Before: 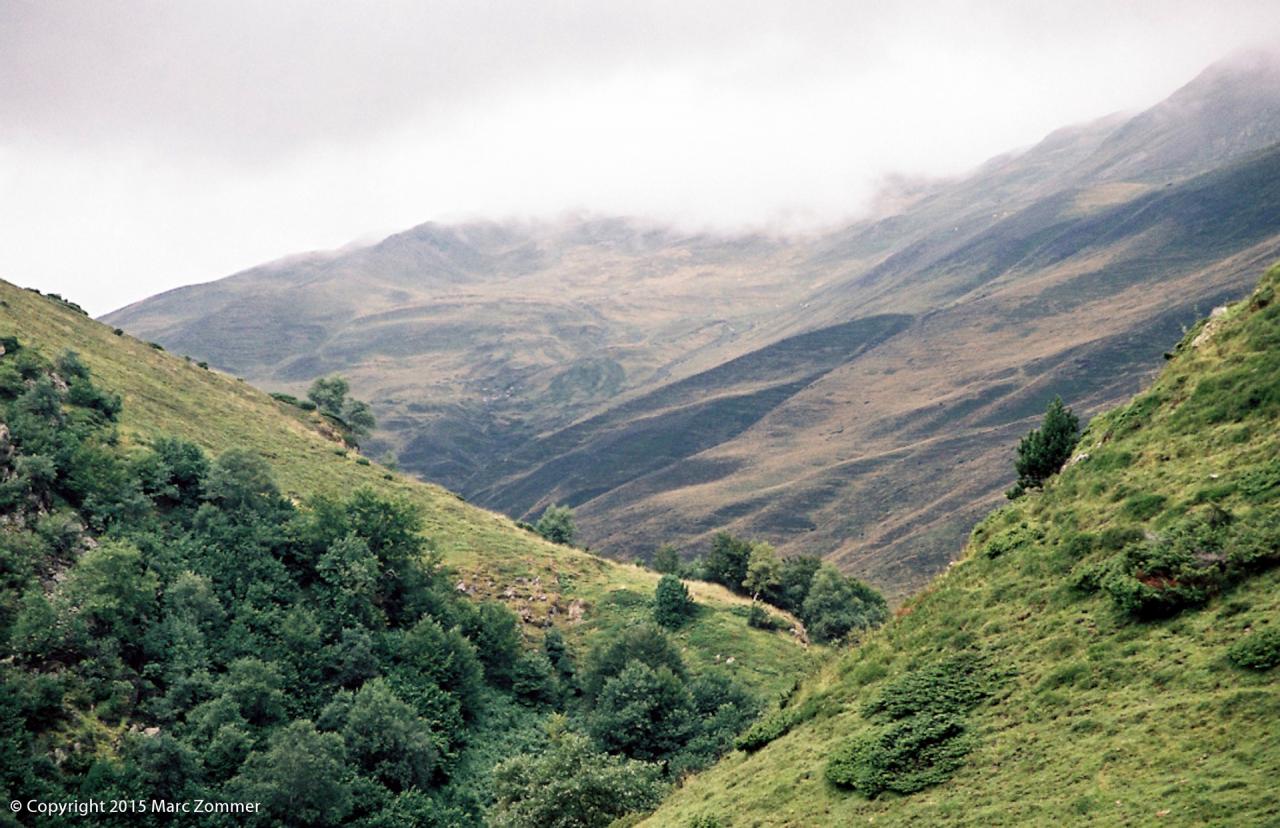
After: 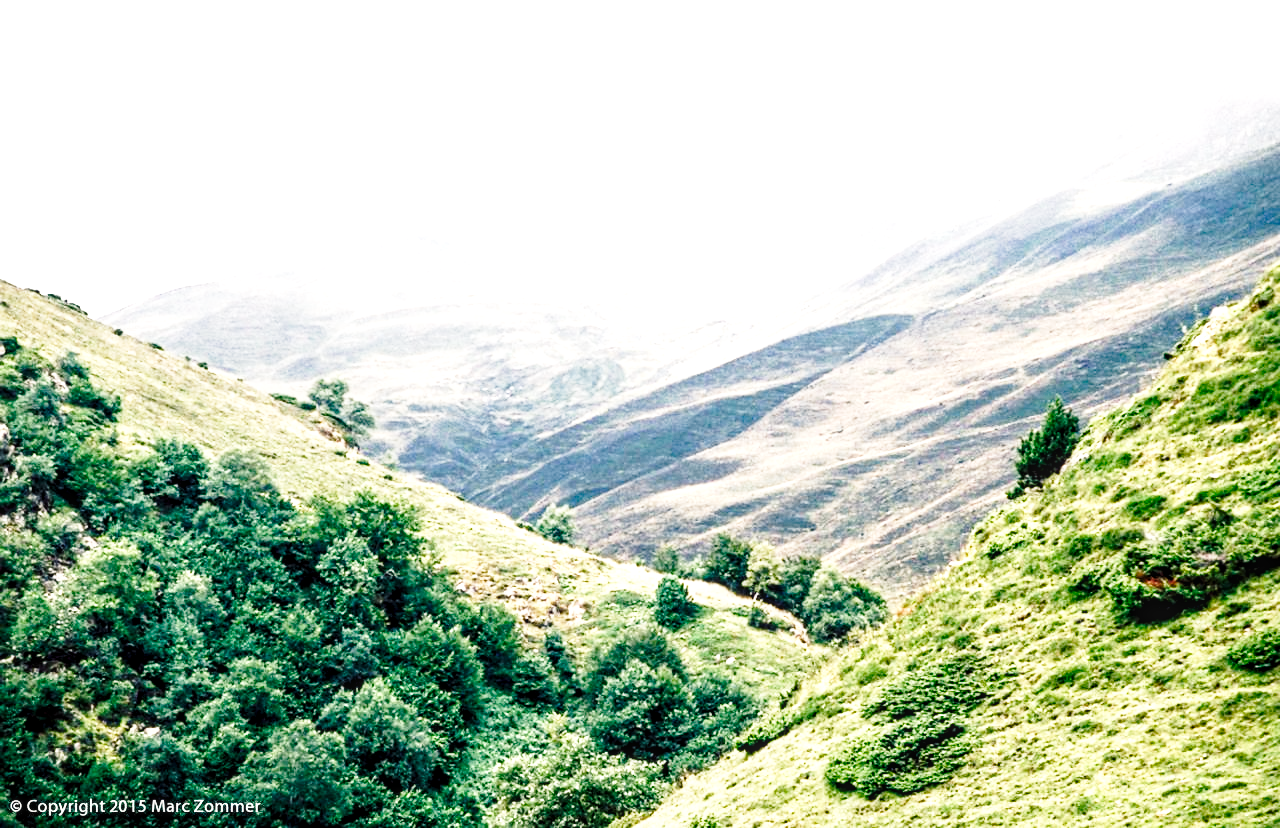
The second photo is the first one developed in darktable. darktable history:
exposure: black level correction 0, exposure 0.7 EV, compensate highlight preservation false
local contrast: on, module defaults
color balance rgb: shadows lift › chroma 2.79%, shadows lift › hue 190.66°, power › hue 171.85°, highlights gain › chroma 2.16%, highlights gain › hue 75.26°, global offset › luminance -0.51%, perceptual saturation grading › highlights -33.8%, perceptual saturation grading › mid-tones 14.98%, perceptual saturation grading › shadows 48.43%, perceptual brilliance grading › highlights 15.68%, perceptual brilliance grading › mid-tones 6.62%, perceptual brilliance grading › shadows -14.98%, global vibrance 11.32%, contrast 5.05%
base curve: curves: ch0 [(0, 0) (0.028, 0.03) (0.121, 0.232) (0.46, 0.748) (0.859, 0.968) (1, 1)], preserve colors none
